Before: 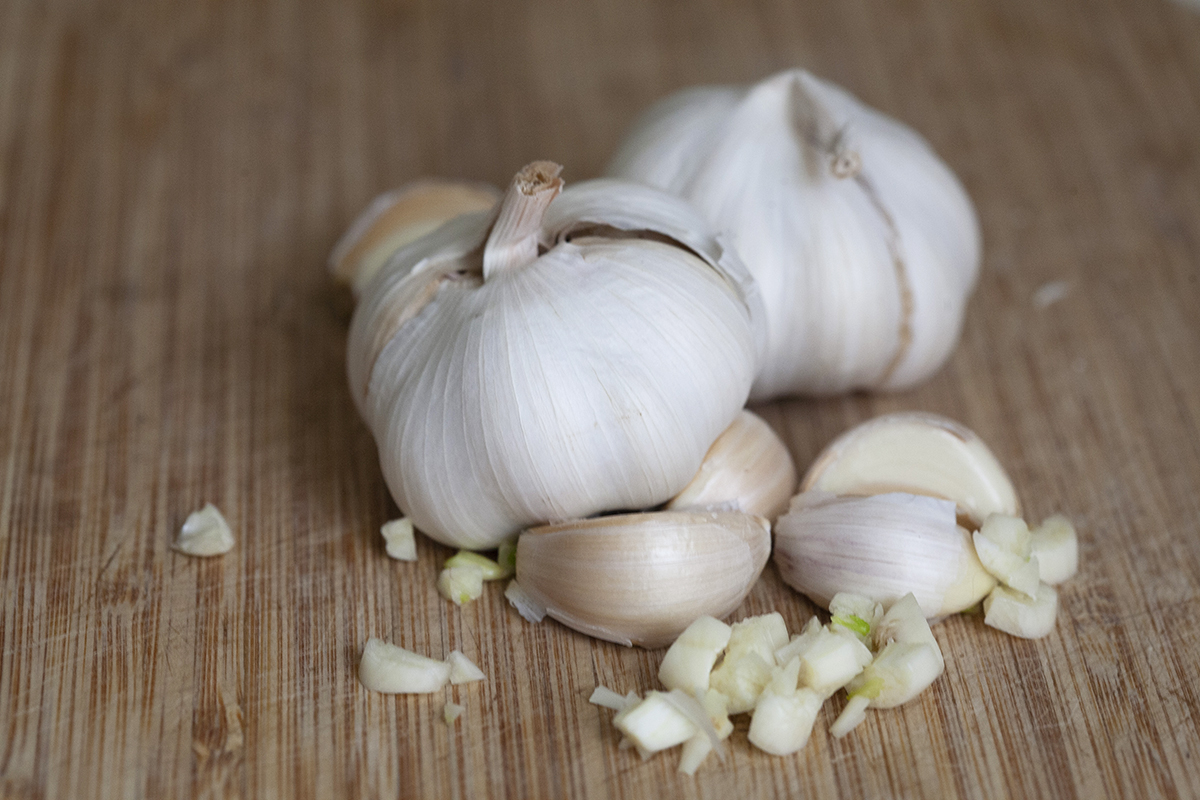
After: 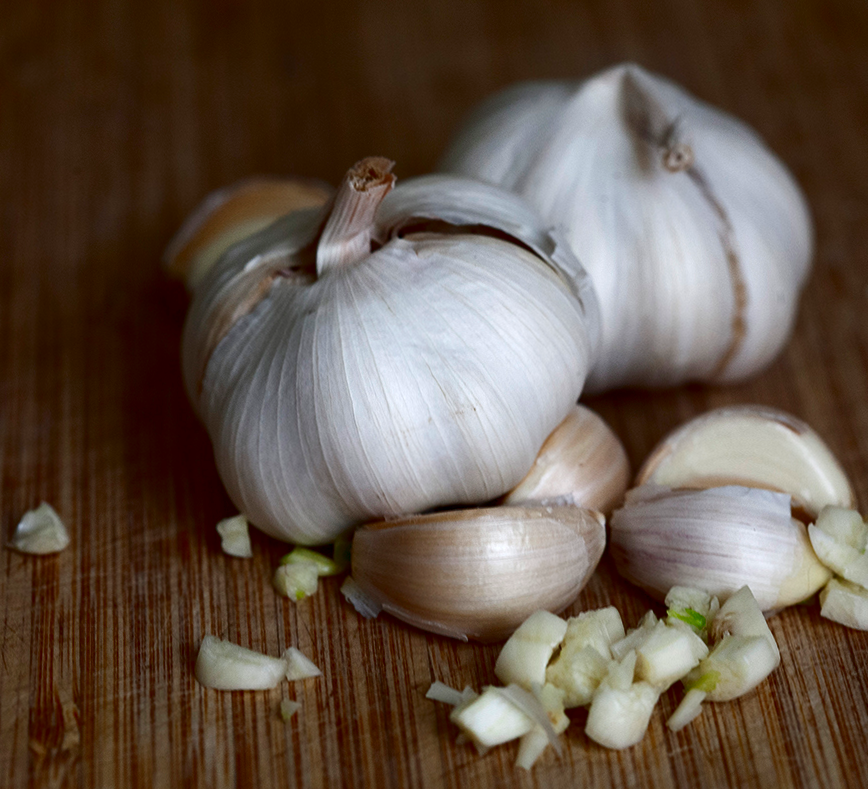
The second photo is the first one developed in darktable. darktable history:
contrast brightness saturation: contrast 0.09, brightness -0.59, saturation 0.17
rotate and perspective: rotation -0.45°, automatic cropping original format, crop left 0.008, crop right 0.992, crop top 0.012, crop bottom 0.988
crop: left 13.443%, right 13.31%
exposure: exposure 0.2 EV, compensate highlight preservation false
